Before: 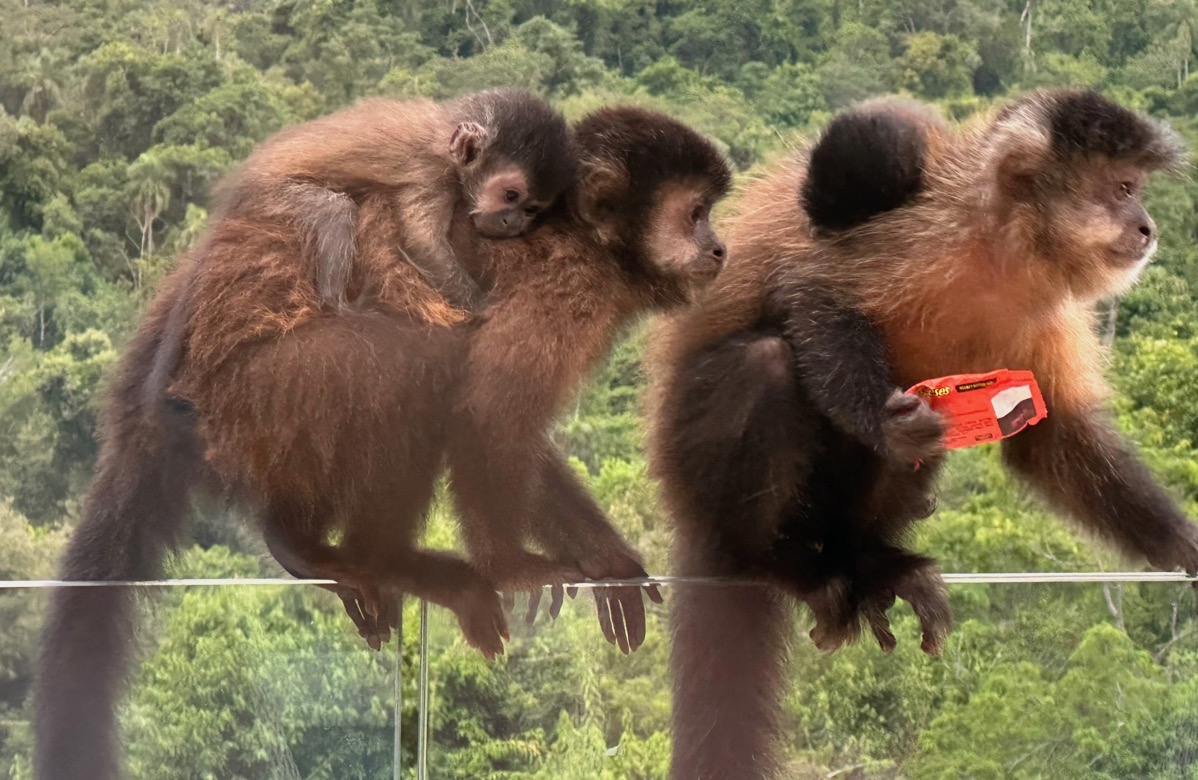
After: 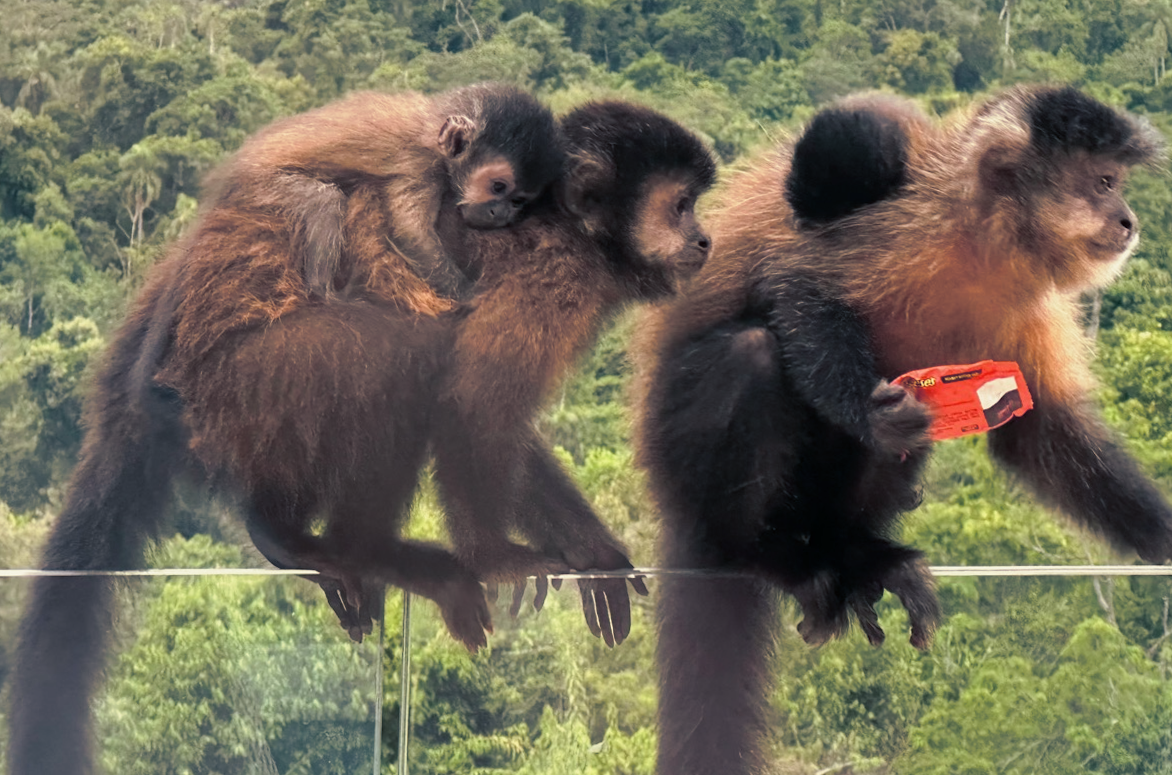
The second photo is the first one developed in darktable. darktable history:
tone equalizer: on, module defaults
split-toning: shadows › hue 216°, shadows › saturation 1, highlights › hue 57.6°, balance -33.4
rotate and perspective: rotation 0.226°, lens shift (vertical) -0.042, crop left 0.023, crop right 0.982, crop top 0.006, crop bottom 0.994
